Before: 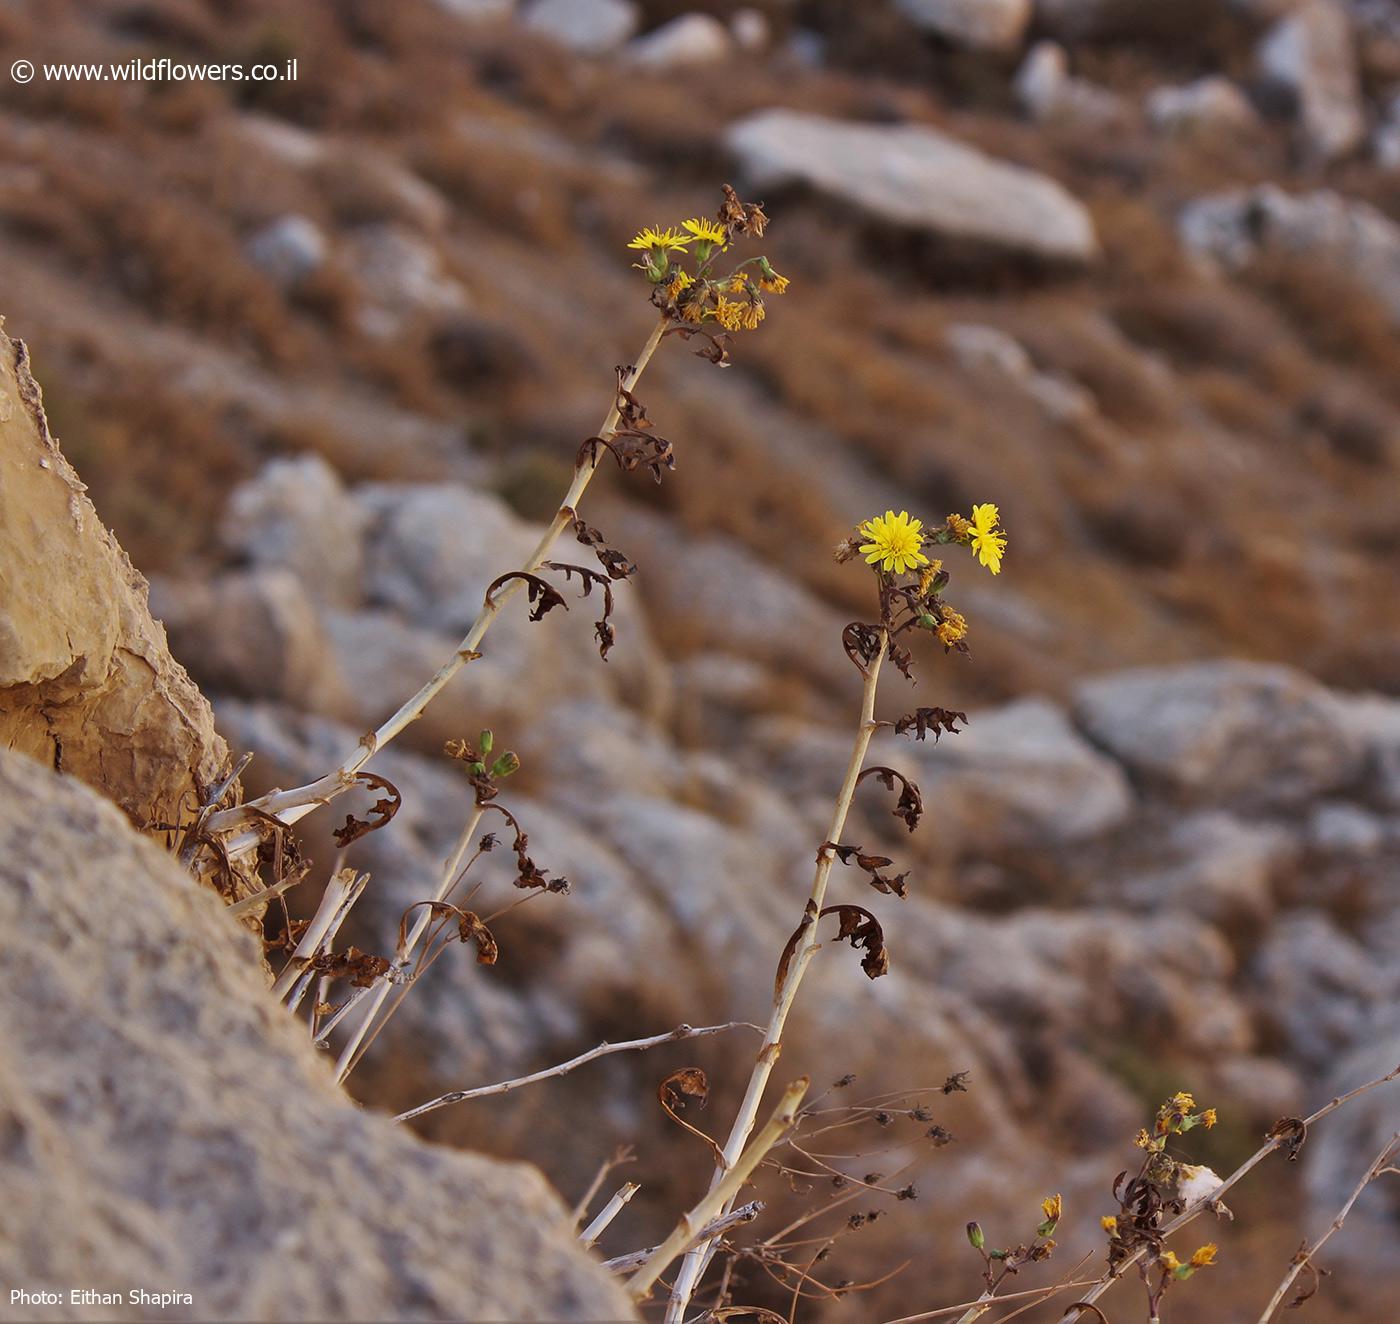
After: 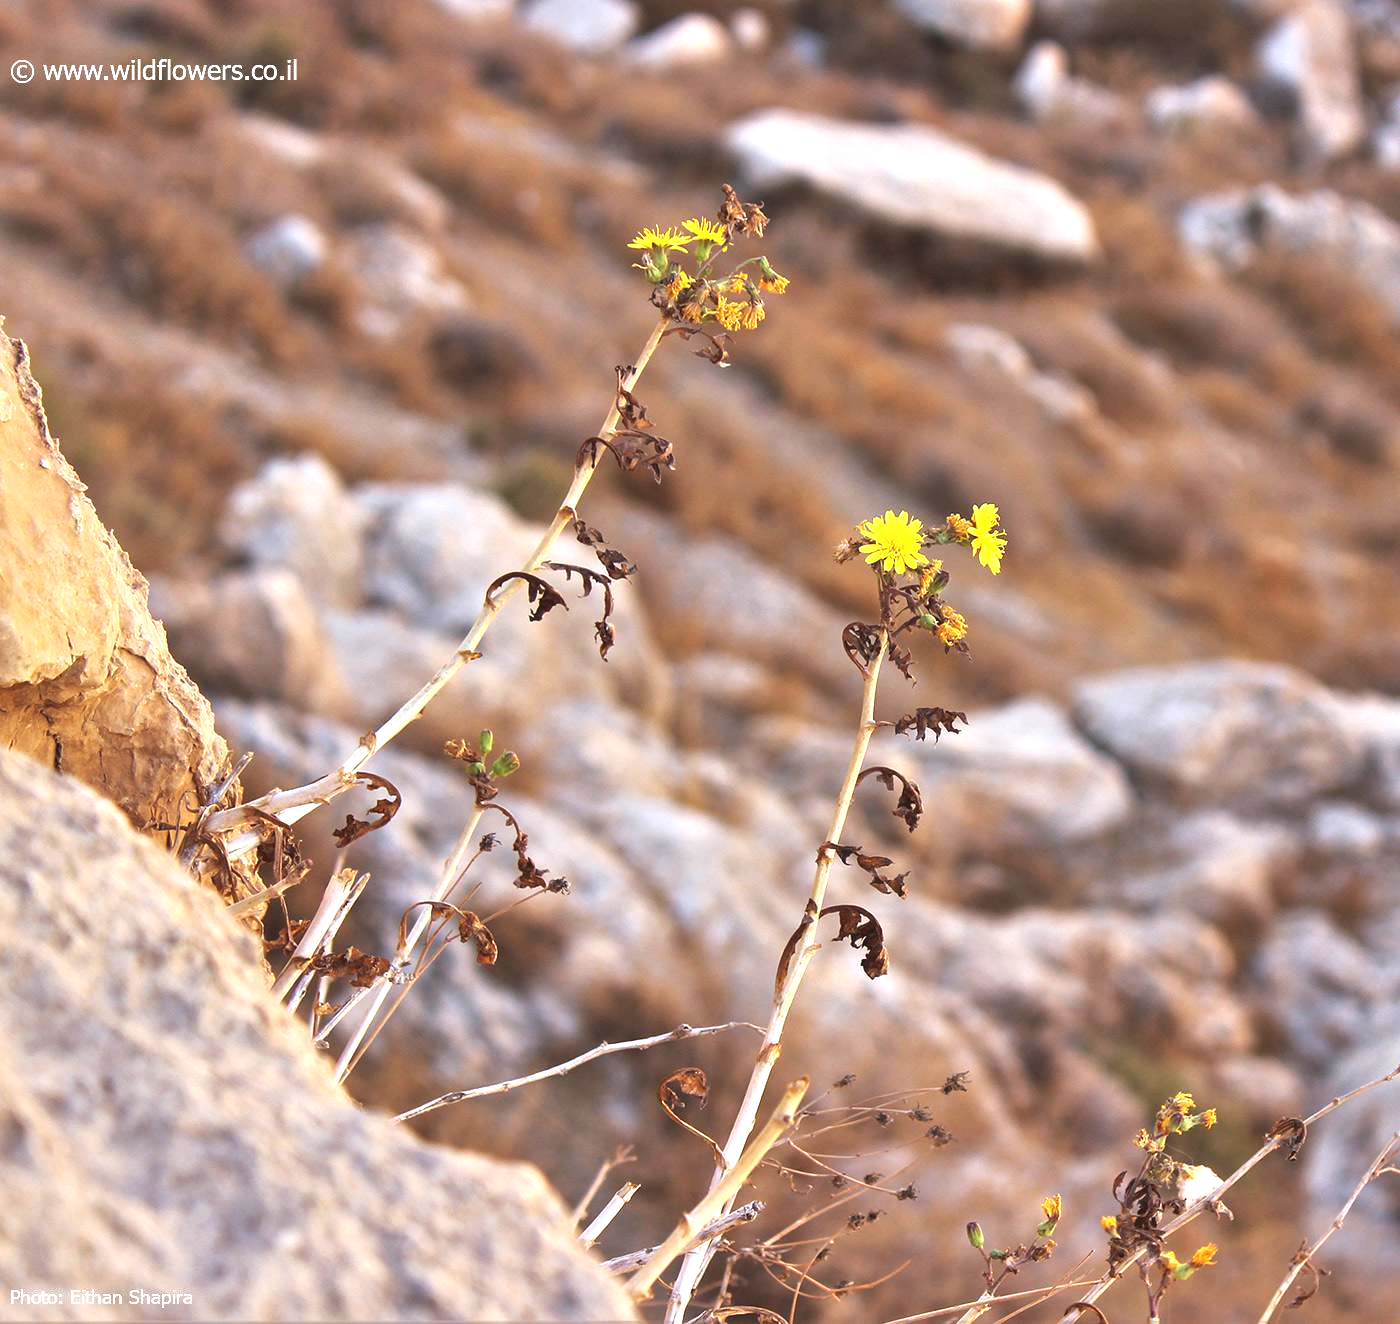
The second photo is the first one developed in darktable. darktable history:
exposure: black level correction -0.002, exposure 1.357 EV, compensate highlight preservation false
